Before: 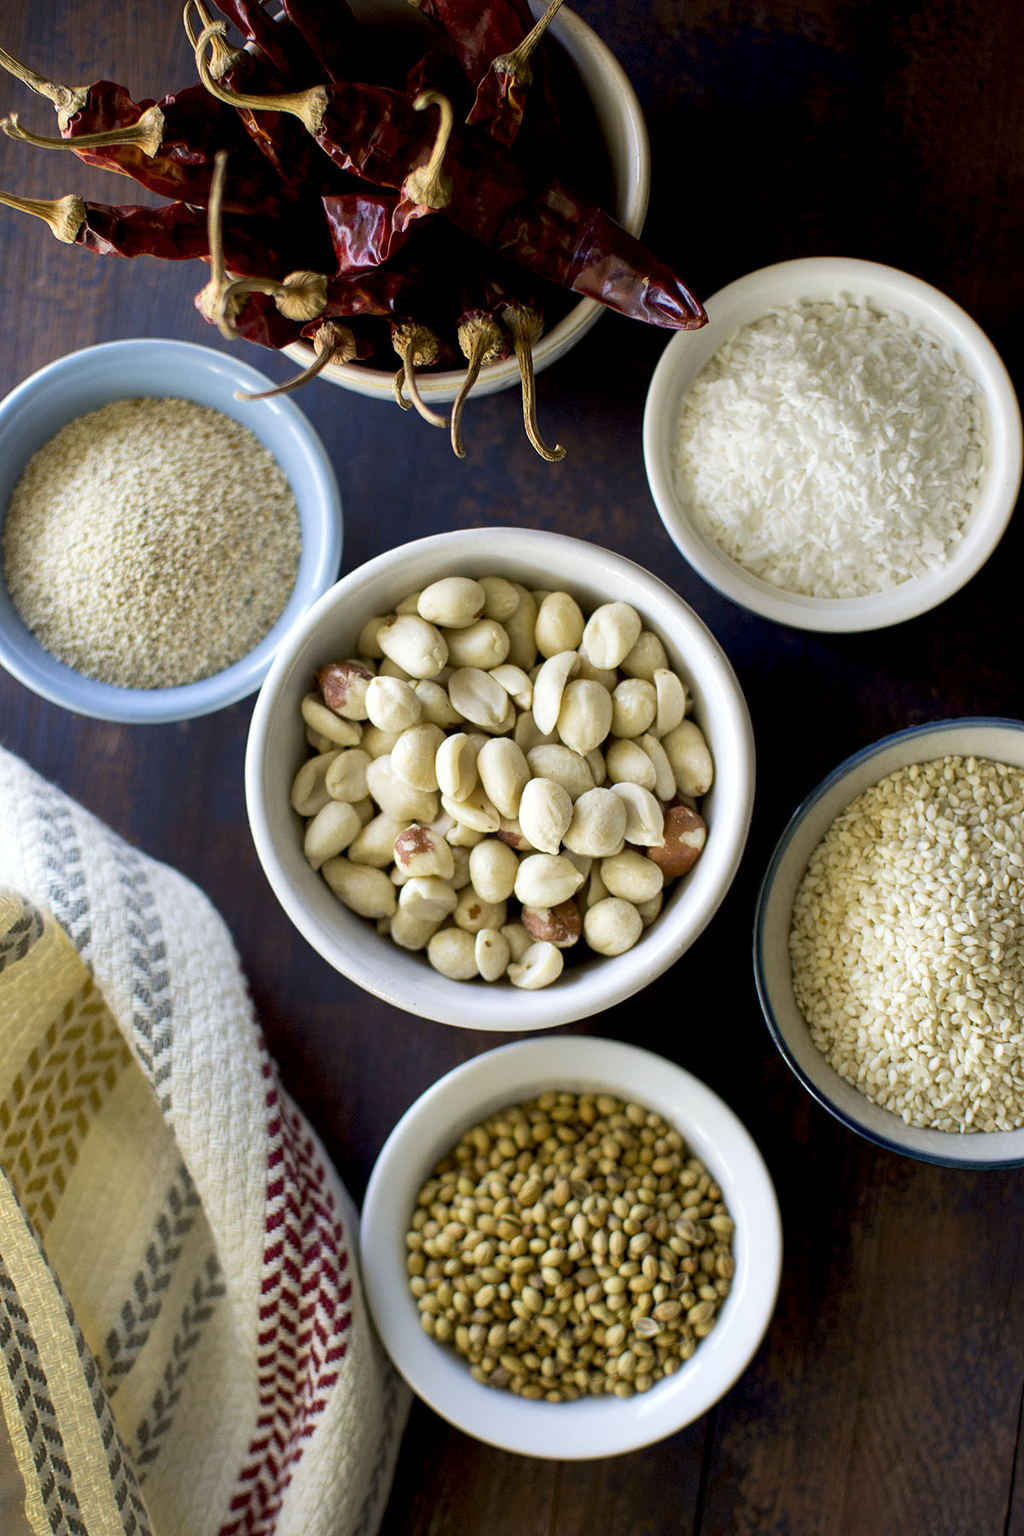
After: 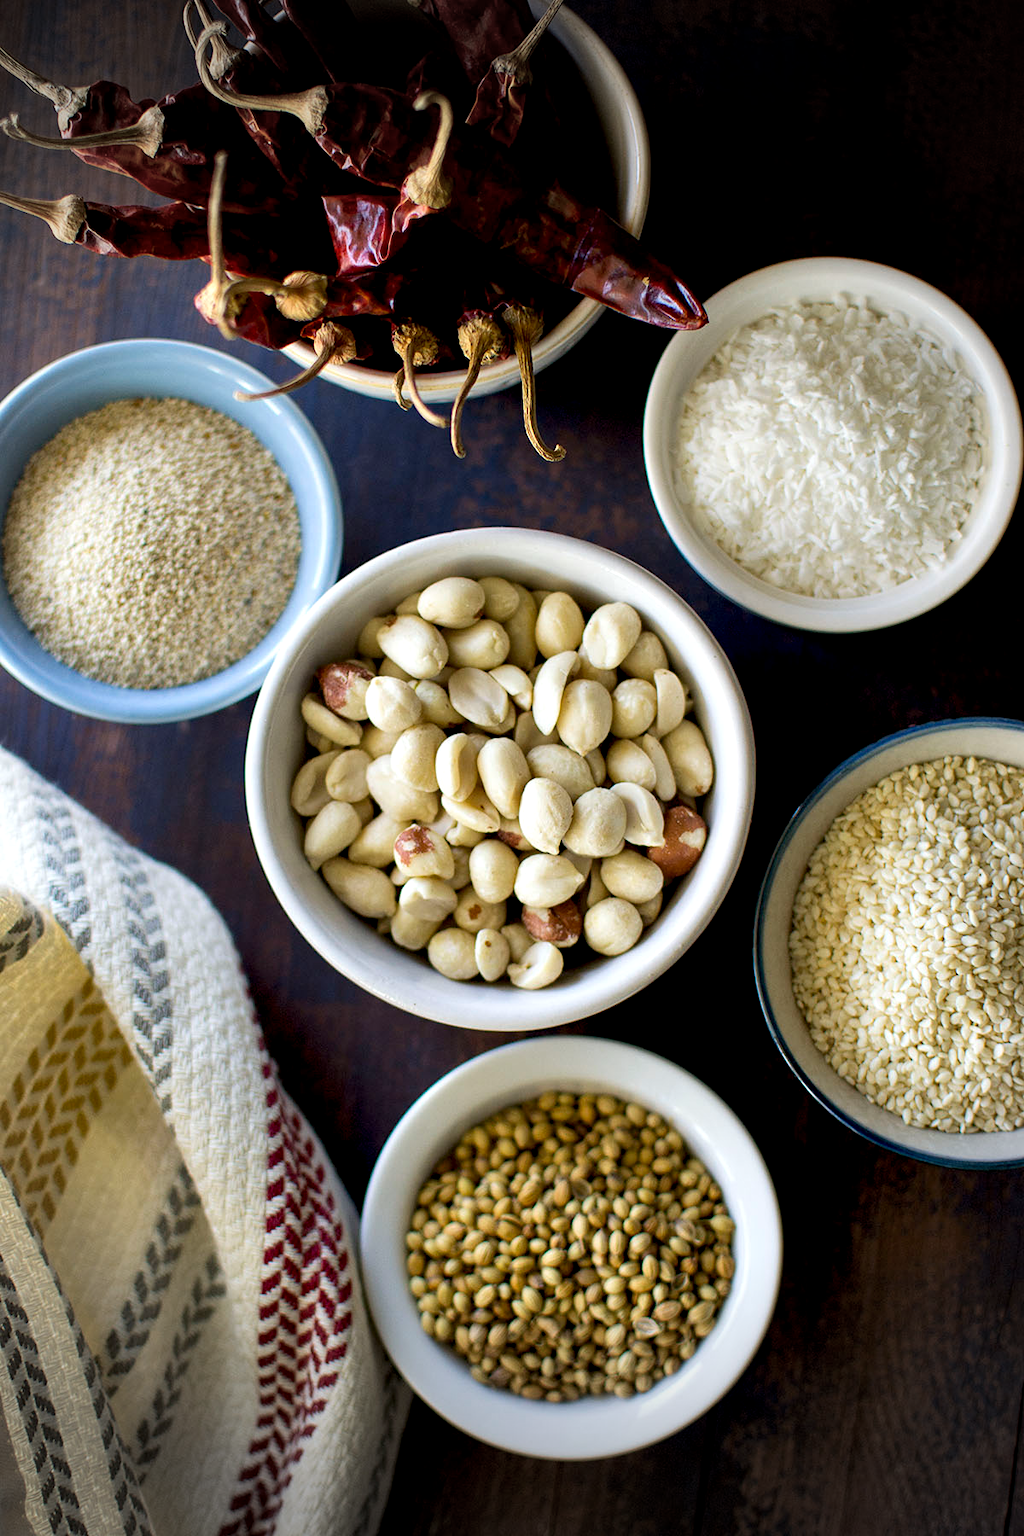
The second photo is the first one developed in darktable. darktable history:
vignetting: fall-off start 68.47%, fall-off radius 29.94%, width/height ratio 0.991, shape 0.848
contrast equalizer: y [[0.528 ×6], [0.514 ×6], [0.362 ×6], [0 ×6], [0 ×6]]
